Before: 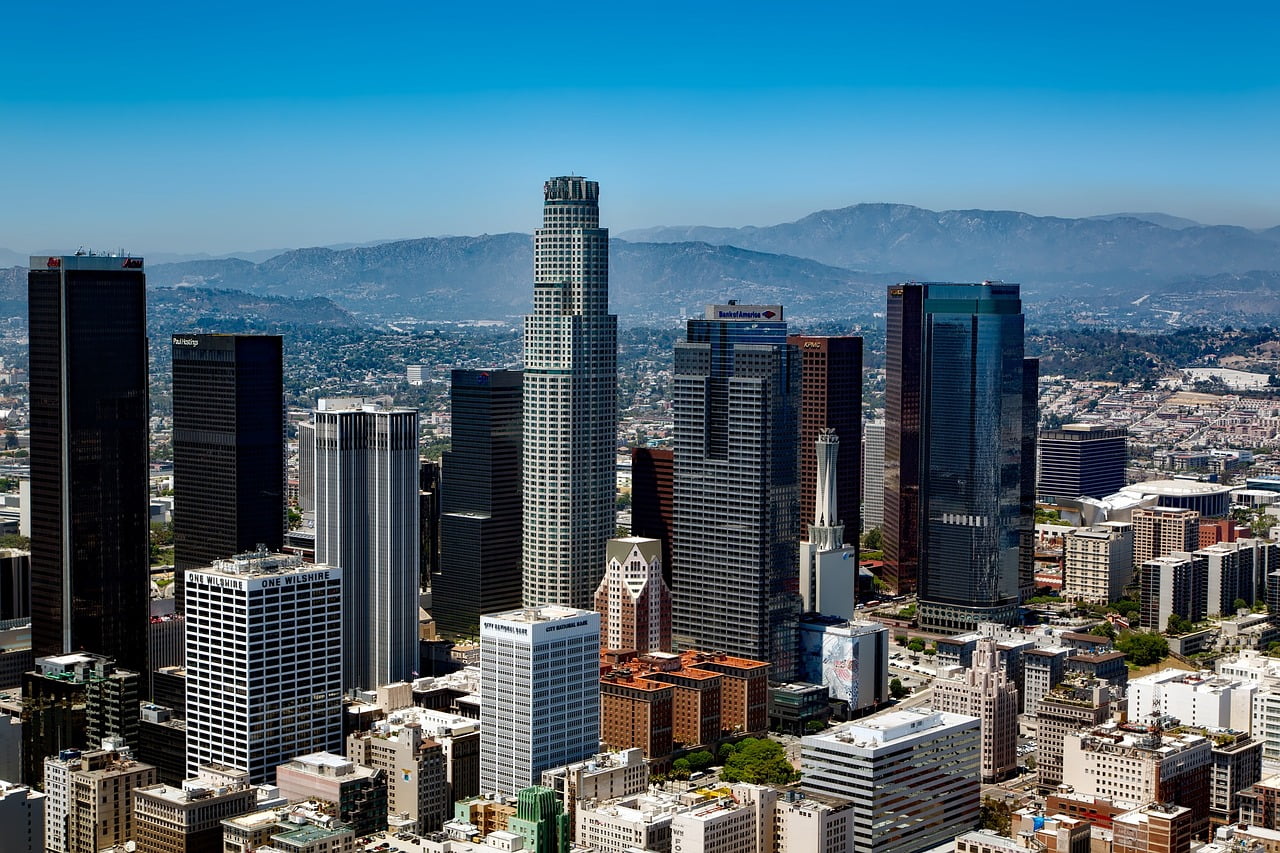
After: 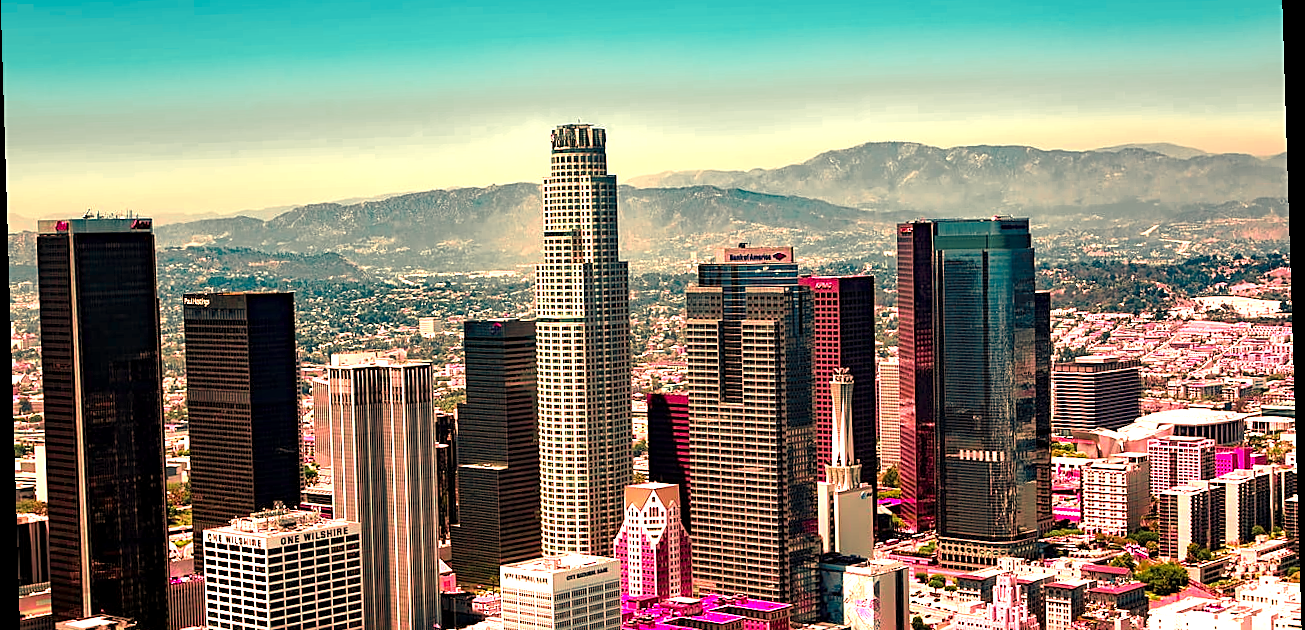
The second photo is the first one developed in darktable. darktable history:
white balance: red 1.467, blue 0.684
exposure: exposure 1 EV, compensate highlight preservation false
sharpen: on, module defaults
rotate and perspective: rotation -1.77°, lens shift (horizontal) 0.004, automatic cropping off
crop and rotate: top 8.293%, bottom 20.996%
color zones: curves: ch0 [(0, 0.533) (0.126, 0.533) (0.234, 0.533) (0.368, 0.357) (0.5, 0.5) (0.625, 0.5) (0.74, 0.637) (0.875, 0.5)]; ch1 [(0.004, 0.708) (0.129, 0.662) (0.25, 0.5) (0.375, 0.331) (0.496, 0.396) (0.625, 0.649) (0.739, 0.26) (0.875, 0.5) (1, 0.478)]; ch2 [(0, 0.409) (0.132, 0.403) (0.236, 0.558) (0.379, 0.448) (0.5, 0.5) (0.625, 0.5) (0.691, 0.39) (0.875, 0.5)]
local contrast: highlights 100%, shadows 100%, detail 120%, midtone range 0.2
